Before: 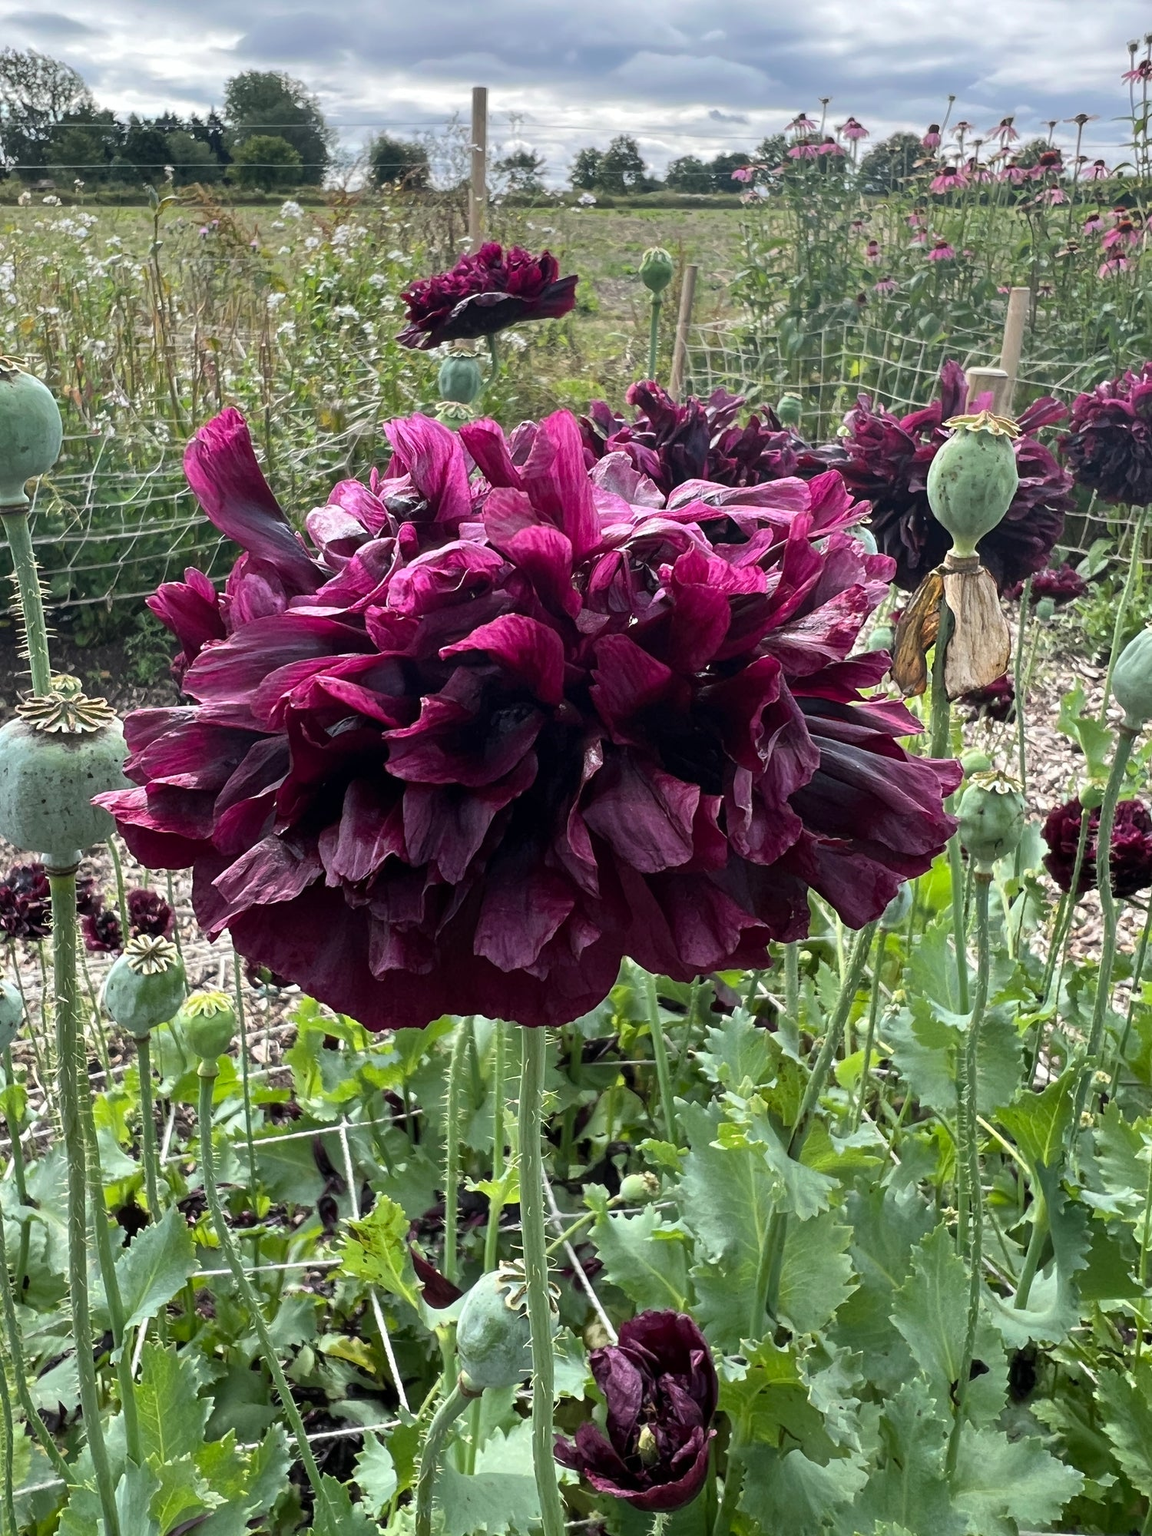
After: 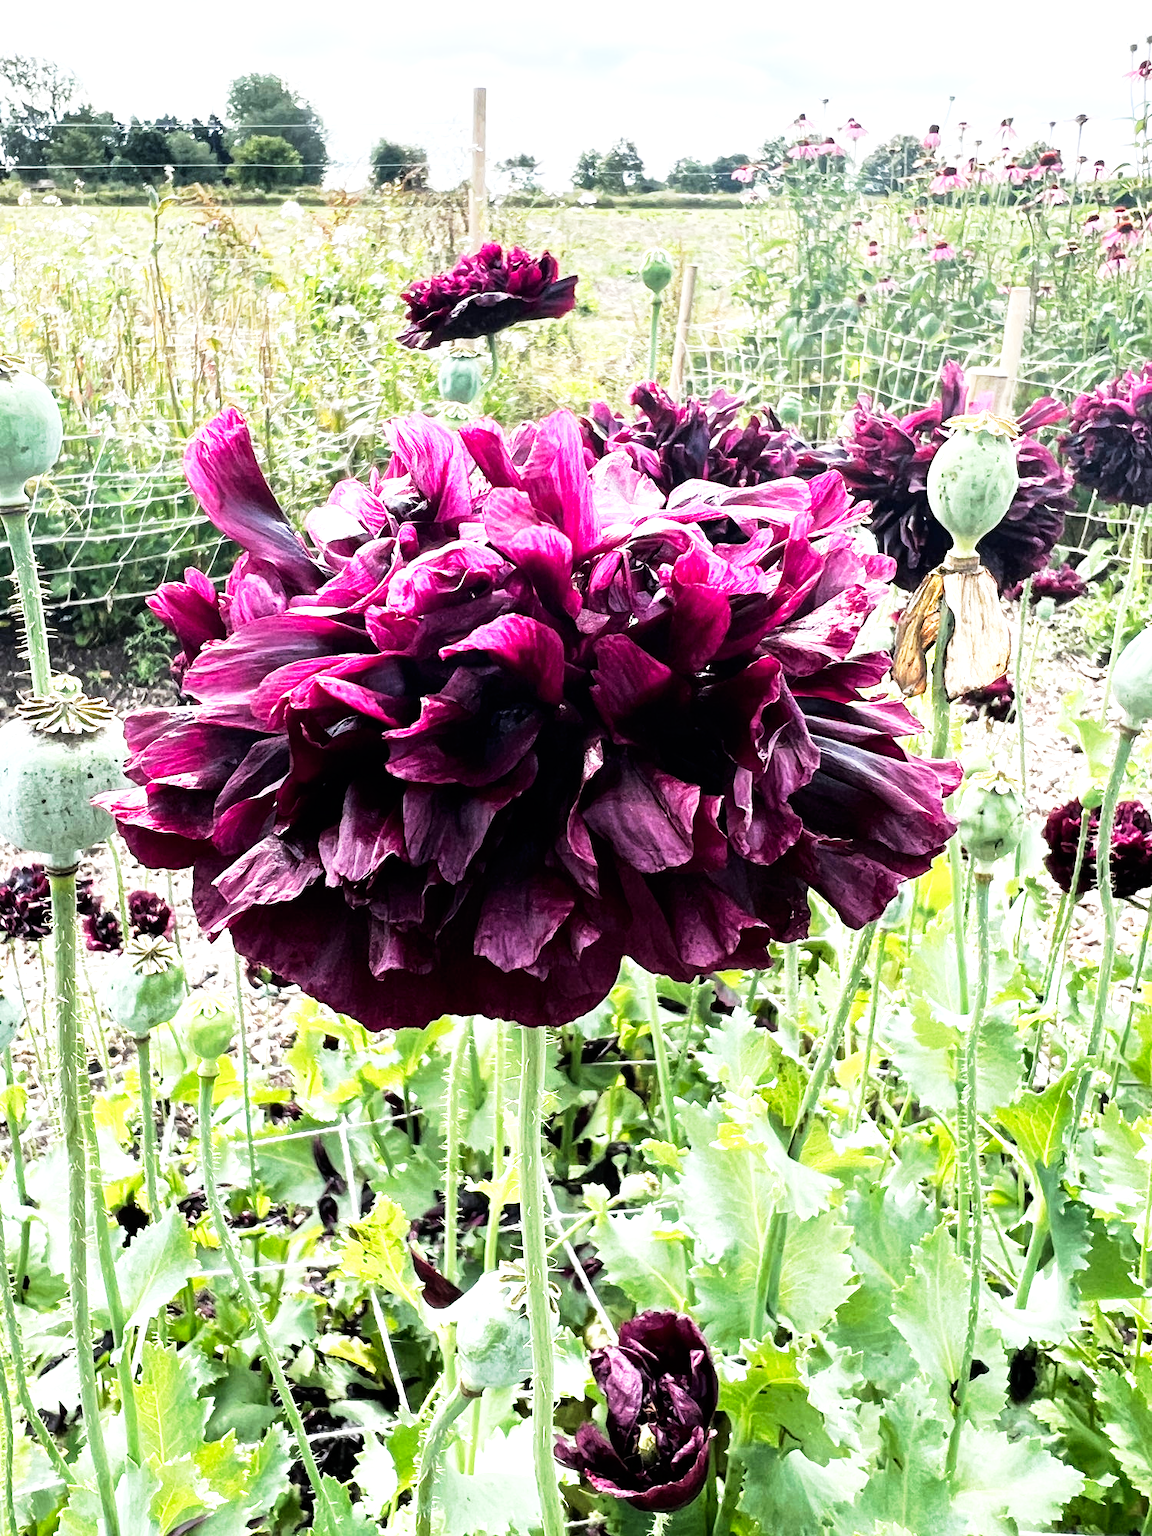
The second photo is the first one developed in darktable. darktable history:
exposure: black level correction 0, exposure 0.301 EV, compensate exposure bias true, compensate highlight preservation false
tone equalizer: -8 EV -1.06 EV, -7 EV -1.03 EV, -6 EV -0.87 EV, -5 EV -0.558 EV, -3 EV 0.61 EV, -2 EV 0.893 EV, -1 EV 1.01 EV, +0 EV 1.08 EV
base curve: curves: ch0 [(0, 0) (0.005, 0.002) (0.193, 0.295) (0.399, 0.664) (0.75, 0.928) (1, 1)], preserve colors none
